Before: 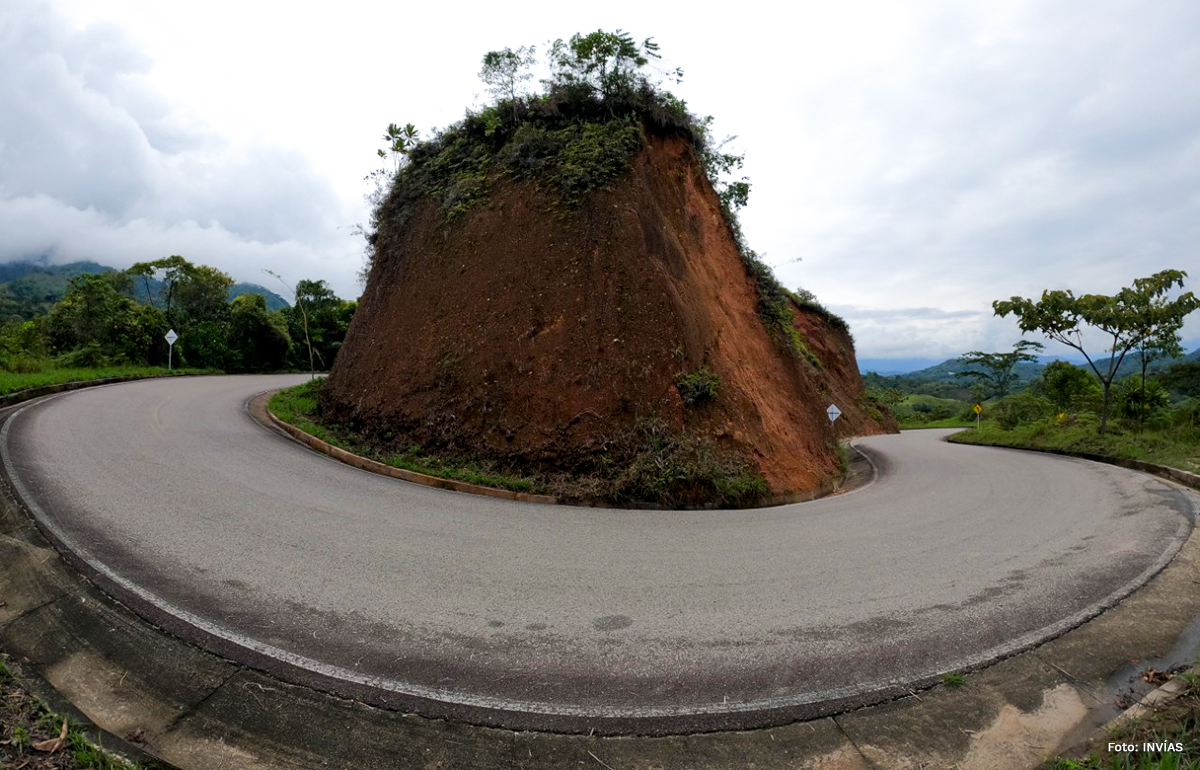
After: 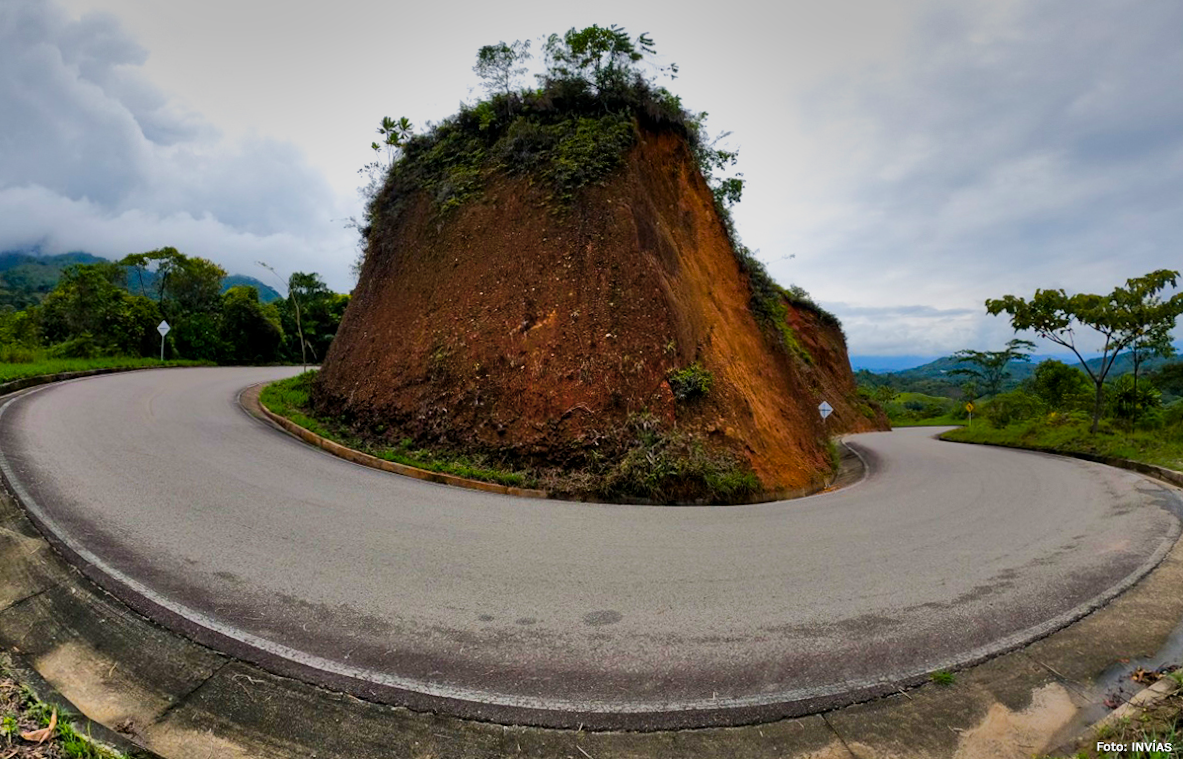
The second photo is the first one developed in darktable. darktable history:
color balance rgb: linear chroma grading › global chroma 15%, perceptual saturation grading › global saturation 30%
exposure: compensate exposure bias true, compensate highlight preservation false
white balance: red 1, blue 1
graduated density: on, module defaults
crop and rotate: angle -0.5°
shadows and highlights: shadows 75, highlights -60.85, soften with gaussian
